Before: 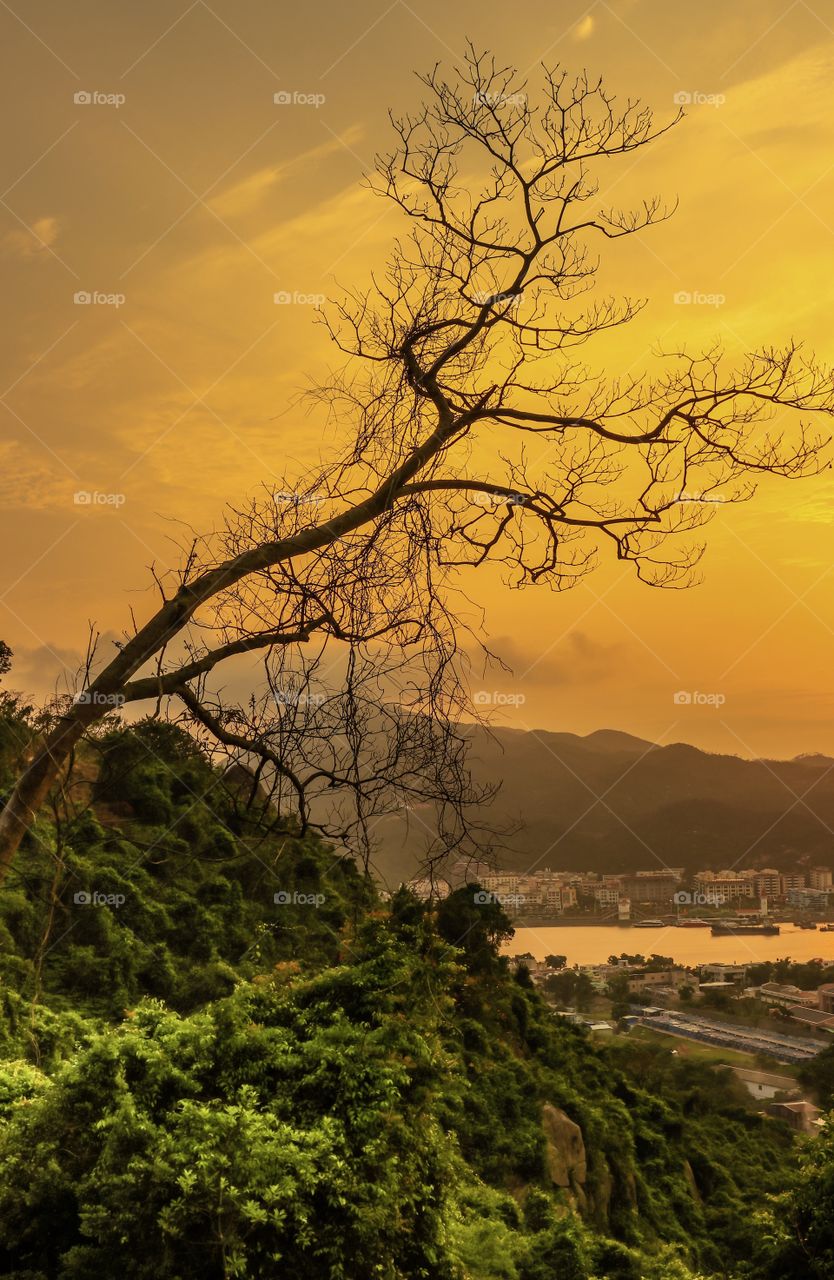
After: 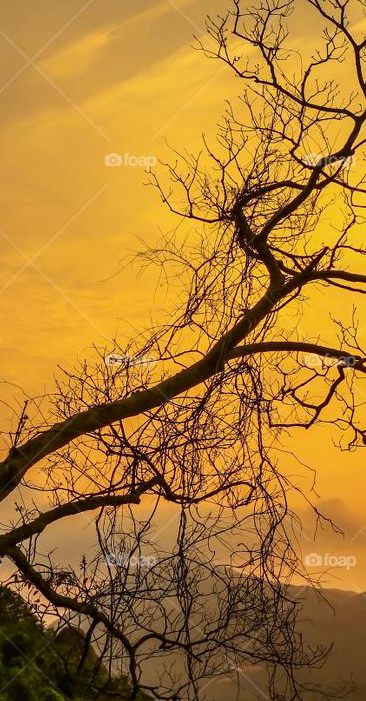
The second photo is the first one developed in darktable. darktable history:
color calibration: illuminant as shot in camera, x 0.369, y 0.382, temperature 4316.35 K
contrast brightness saturation: contrast 0.156, saturation 0.327
crop: left 20.346%, top 10.842%, right 35.736%, bottom 34.362%
